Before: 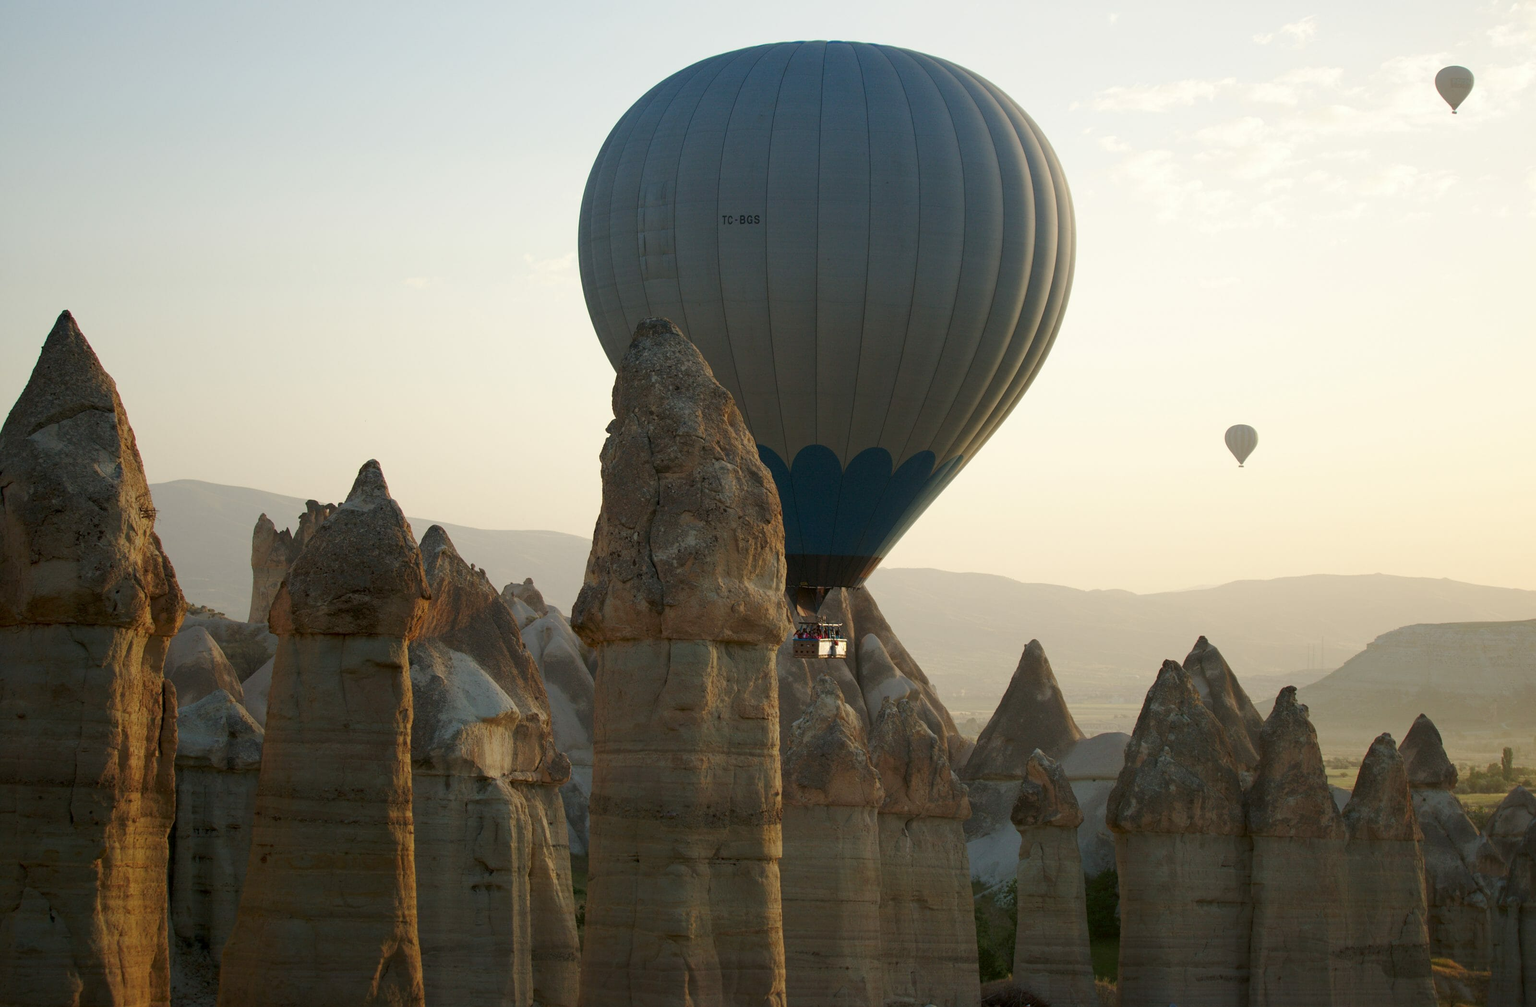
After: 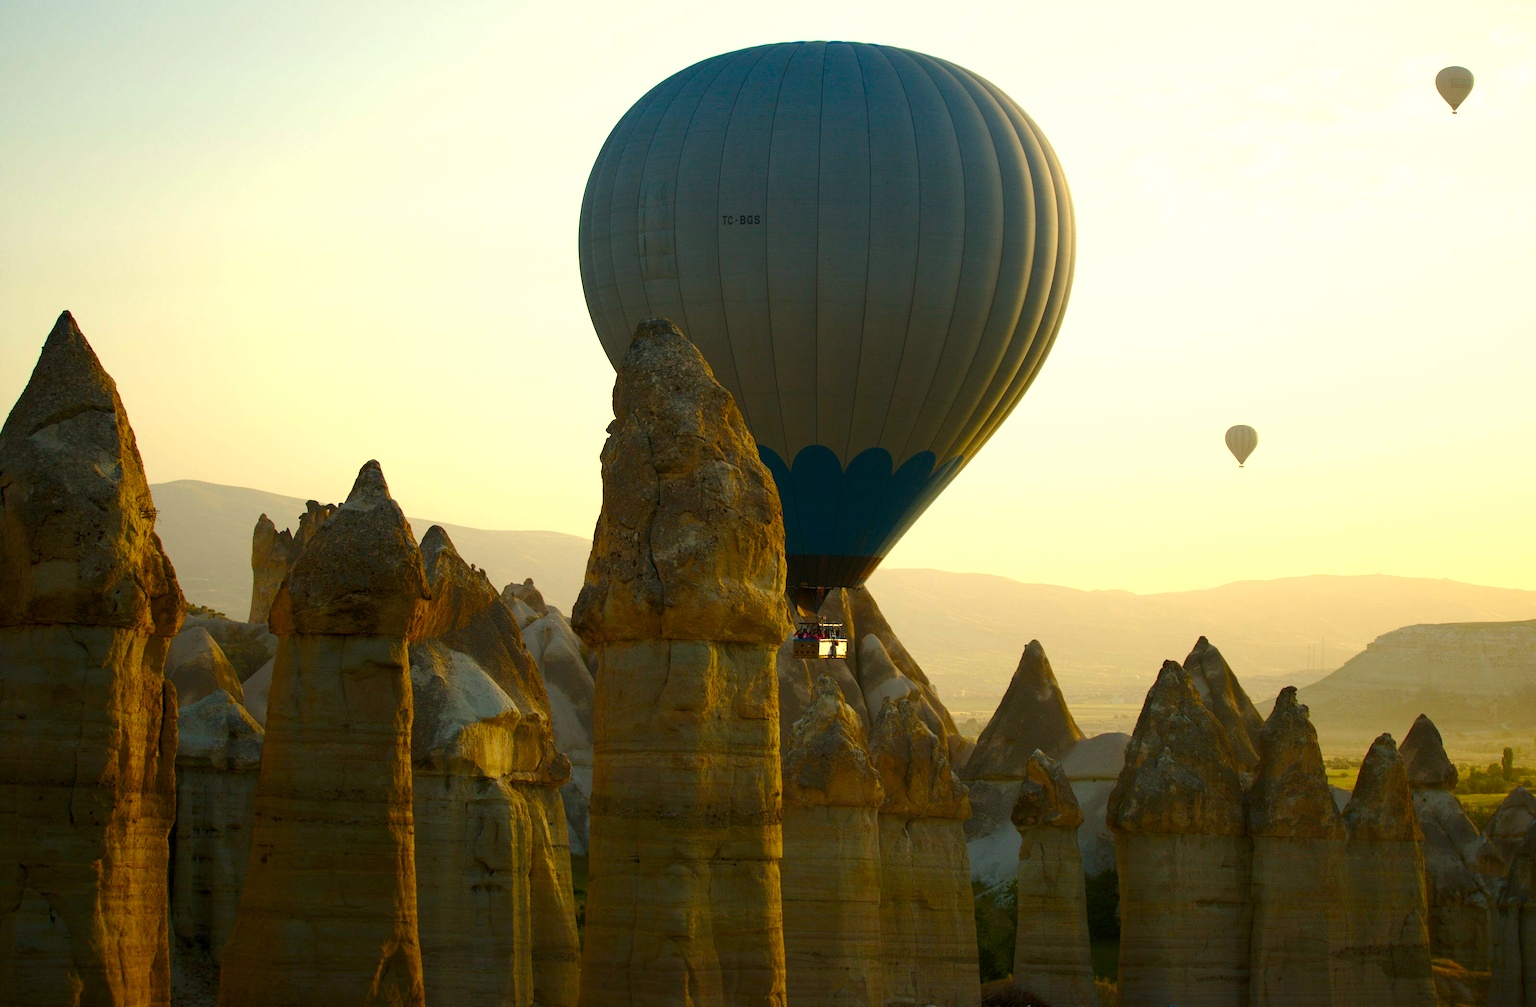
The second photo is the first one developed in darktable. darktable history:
color balance rgb: linear chroma grading › global chroma 9%, perceptual saturation grading › global saturation 36%, perceptual saturation grading › shadows 35%, perceptual brilliance grading › global brilliance 15%, perceptual brilliance grading › shadows -35%, global vibrance 15%
white balance: red 1.029, blue 0.92
